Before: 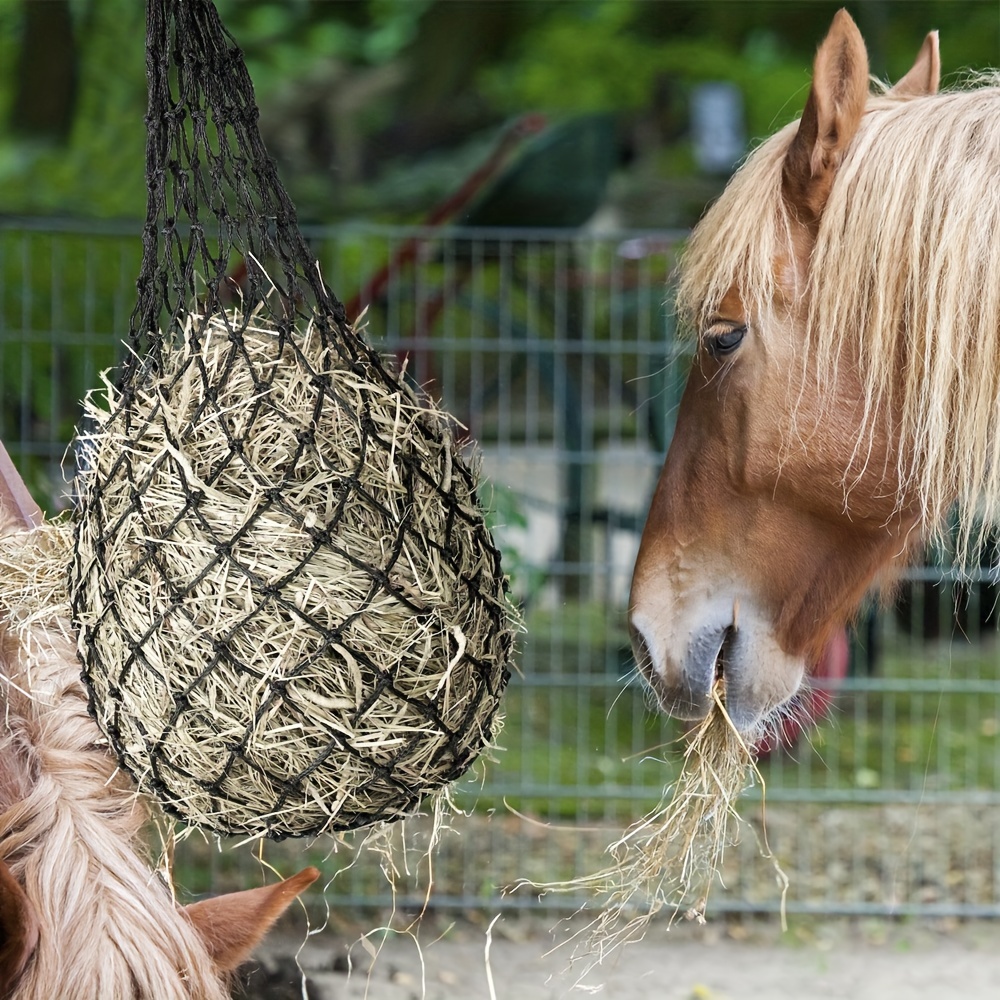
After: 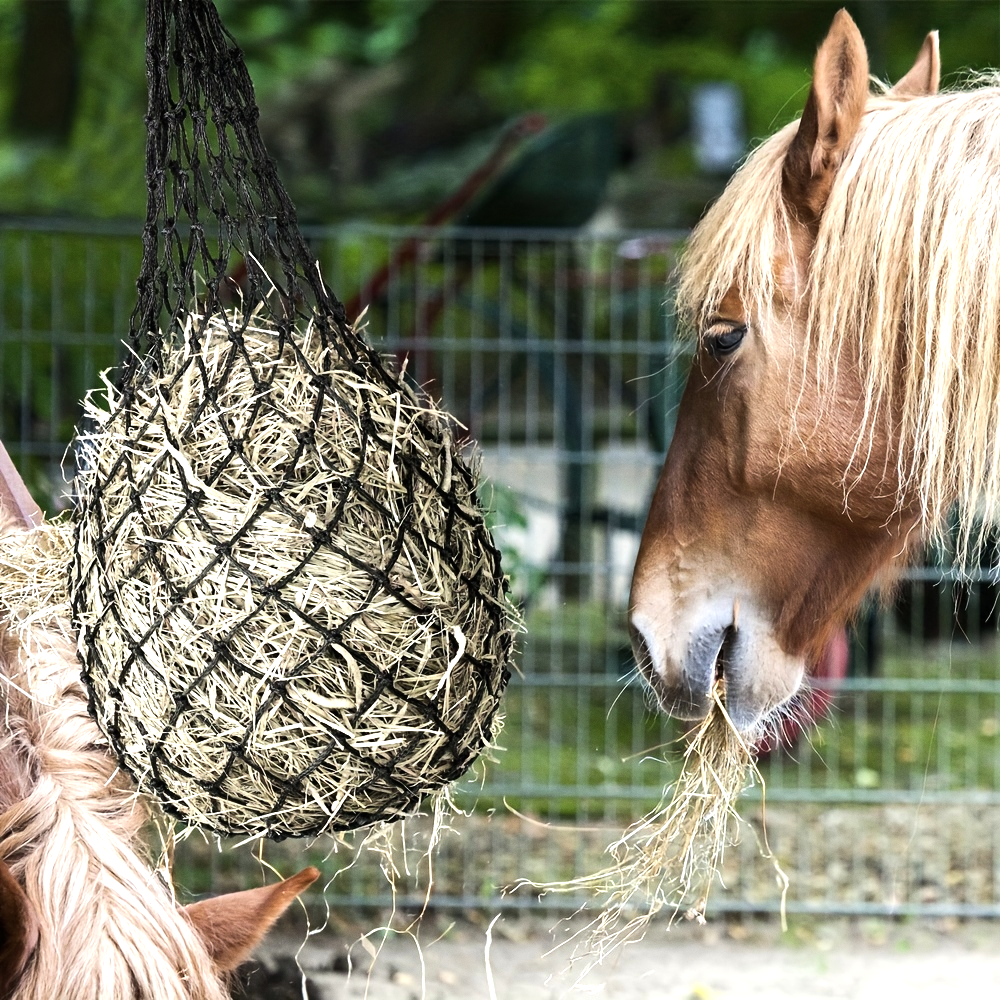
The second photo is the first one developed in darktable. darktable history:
tone equalizer: -8 EV -0.75 EV, -7 EV -0.7 EV, -6 EV -0.6 EV, -5 EV -0.4 EV, -3 EV 0.4 EV, -2 EV 0.6 EV, -1 EV 0.7 EV, +0 EV 0.75 EV, edges refinement/feathering 500, mask exposure compensation -1.57 EV, preserve details no
grain: coarseness 0.09 ISO, strength 10%
